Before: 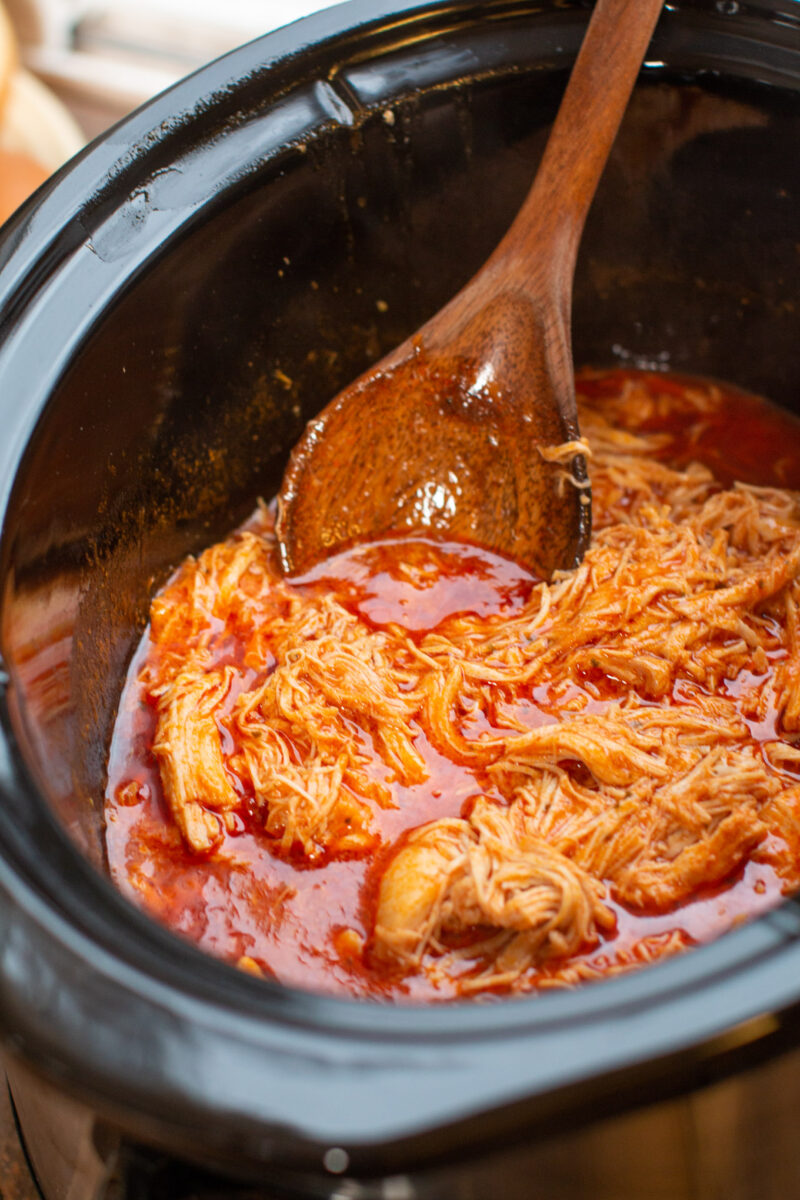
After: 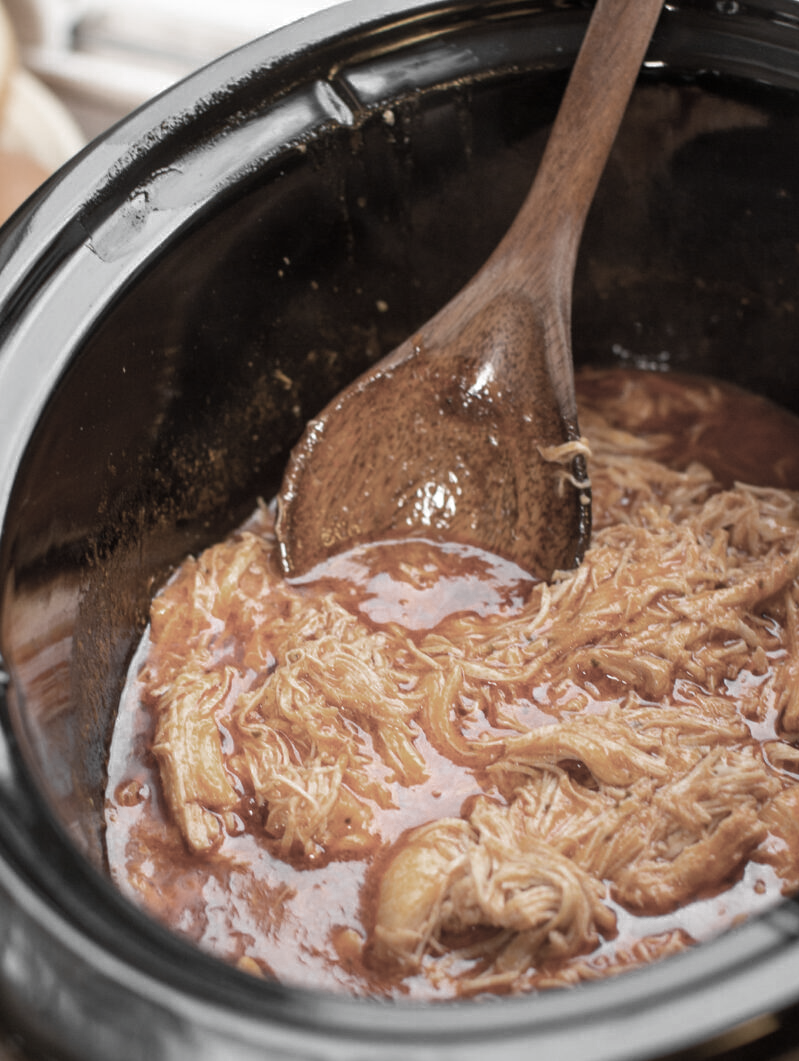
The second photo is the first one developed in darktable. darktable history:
color zones: curves: ch0 [(0, 0.613) (0.01, 0.613) (0.245, 0.448) (0.498, 0.529) (0.642, 0.665) (0.879, 0.777) (0.99, 0.613)]; ch1 [(0, 0.035) (0.121, 0.189) (0.259, 0.197) (0.415, 0.061) (0.589, 0.022) (0.732, 0.022) (0.857, 0.026) (0.991, 0.053)]
crop and rotate: top 0%, bottom 11.535%
